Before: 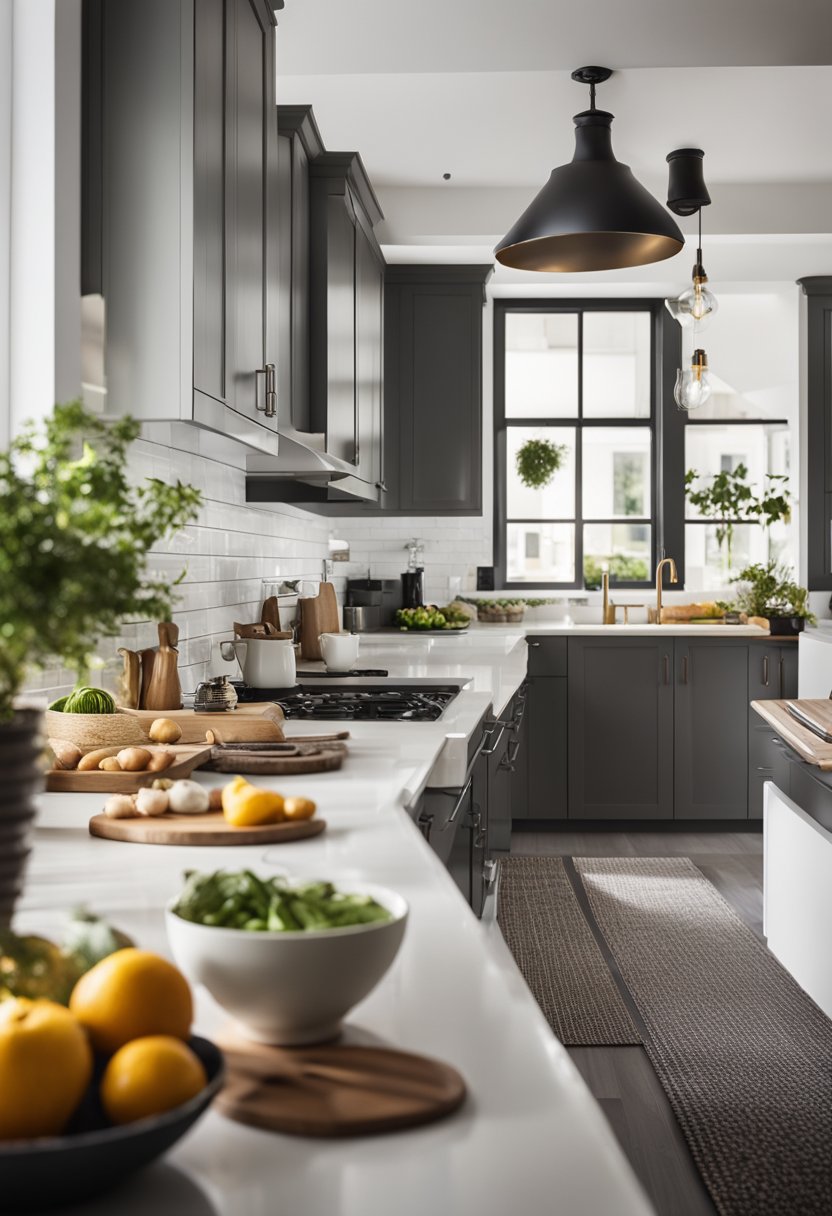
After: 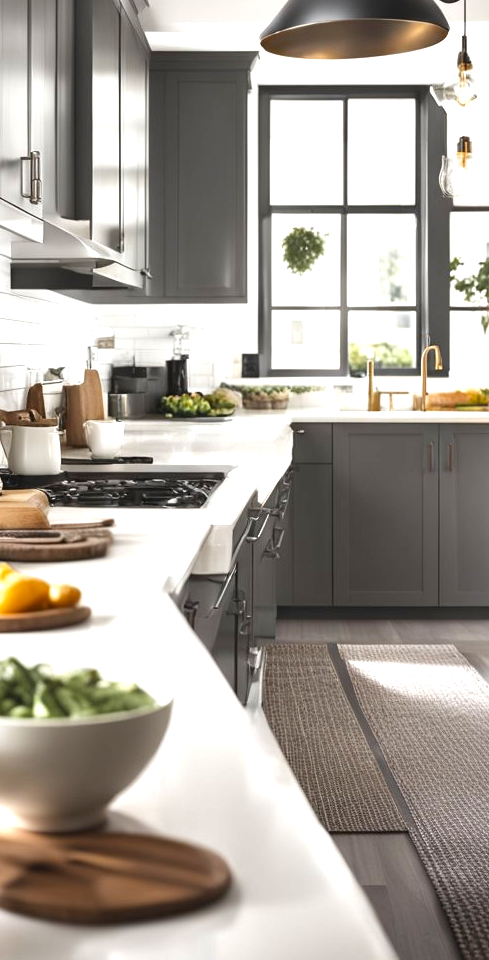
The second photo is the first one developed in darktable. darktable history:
crop and rotate: left 28.317%, top 17.55%, right 12.798%, bottom 3.473%
color zones: curves: ch0 [(0.004, 0.388) (0.125, 0.392) (0.25, 0.404) (0.375, 0.5) (0.5, 0.5) (0.625, 0.5) (0.75, 0.5) (0.875, 0.5)]; ch1 [(0, 0.5) (0.125, 0.5) (0.25, 0.5) (0.375, 0.124) (0.524, 0.124) (0.645, 0.128) (0.789, 0.132) (0.914, 0.096) (0.998, 0.068)]
exposure: black level correction 0, exposure 1.095 EV, compensate highlight preservation false
